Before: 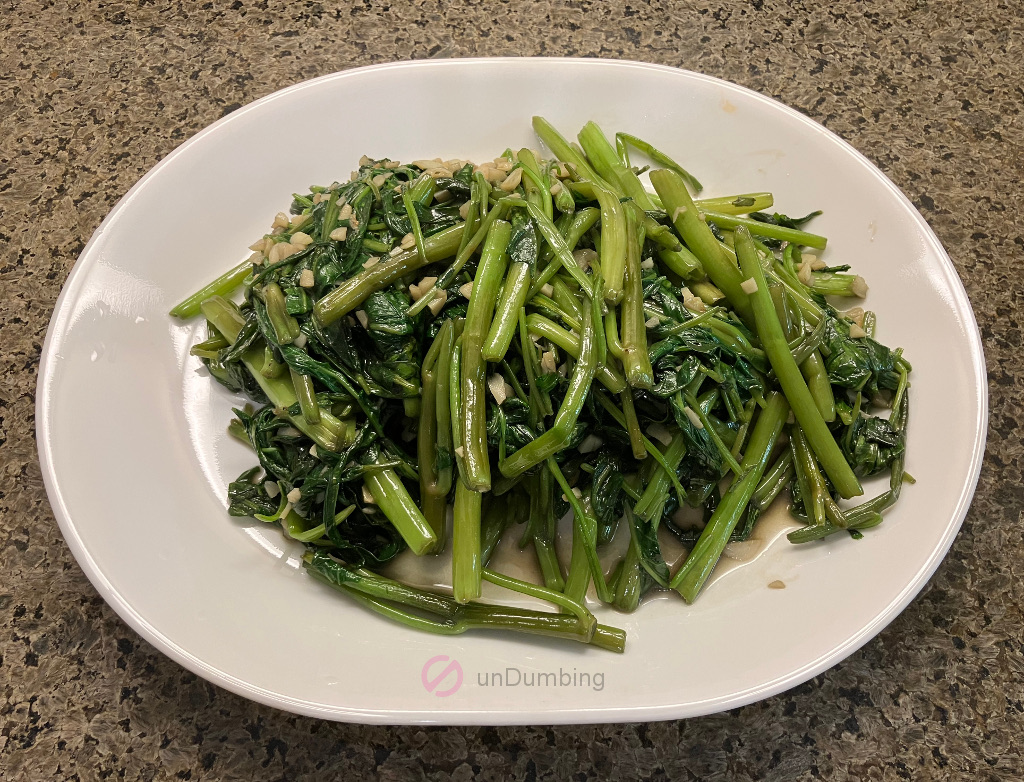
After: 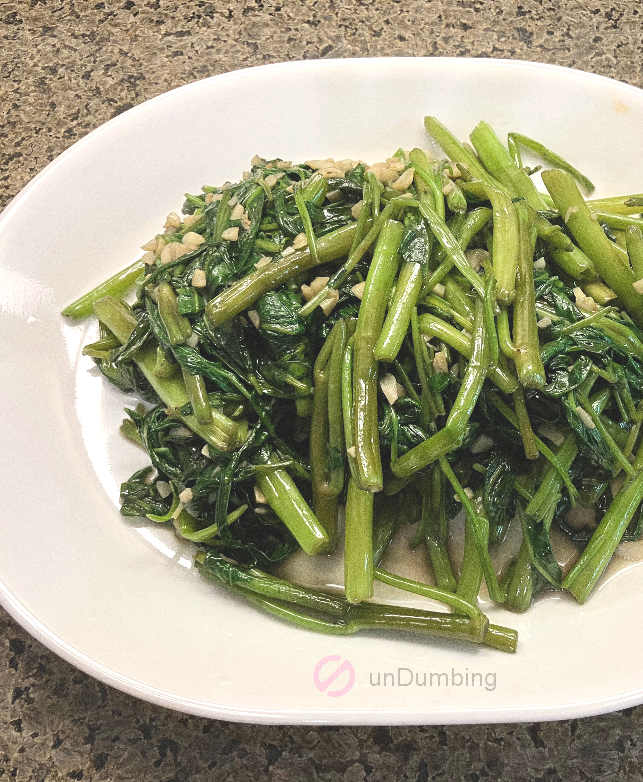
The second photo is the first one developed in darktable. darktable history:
crop: left 10.644%, right 26.528%
white balance: red 0.986, blue 1.01
exposure: black level correction 0, exposure 0.7 EV, compensate exposure bias true, compensate highlight preservation false
color balance: lift [1.01, 1, 1, 1], gamma [1.097, 1, 1, 1], gain [0.85, 1, 1, 1]
grain: coarseness 0.09 ISO, strength 40%
